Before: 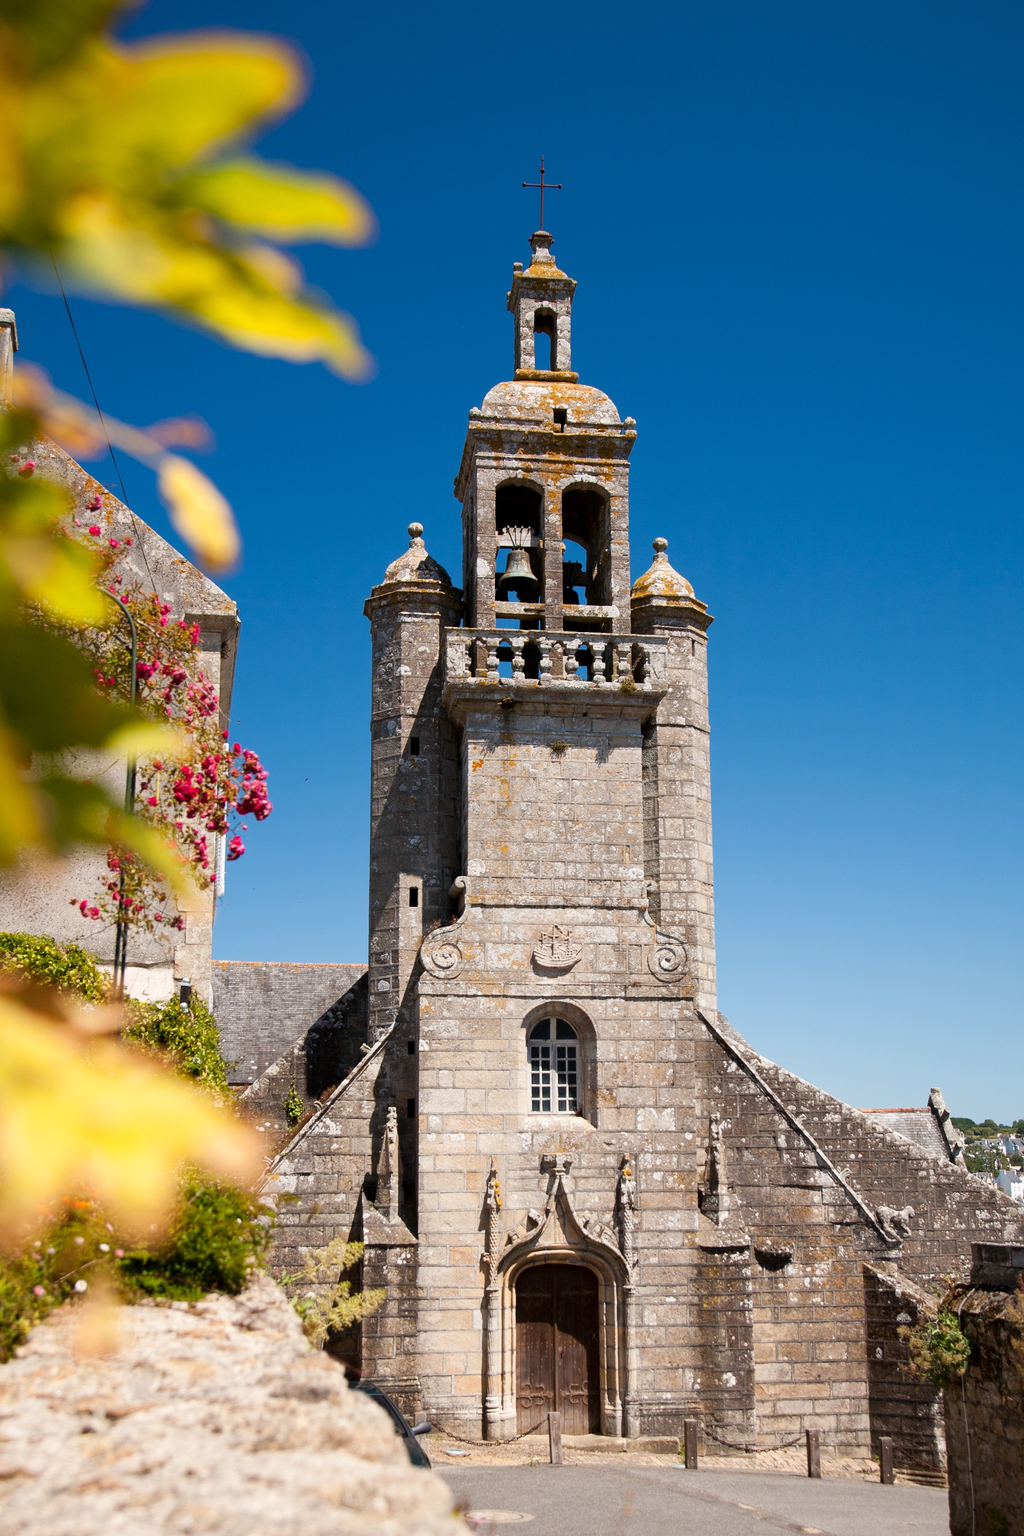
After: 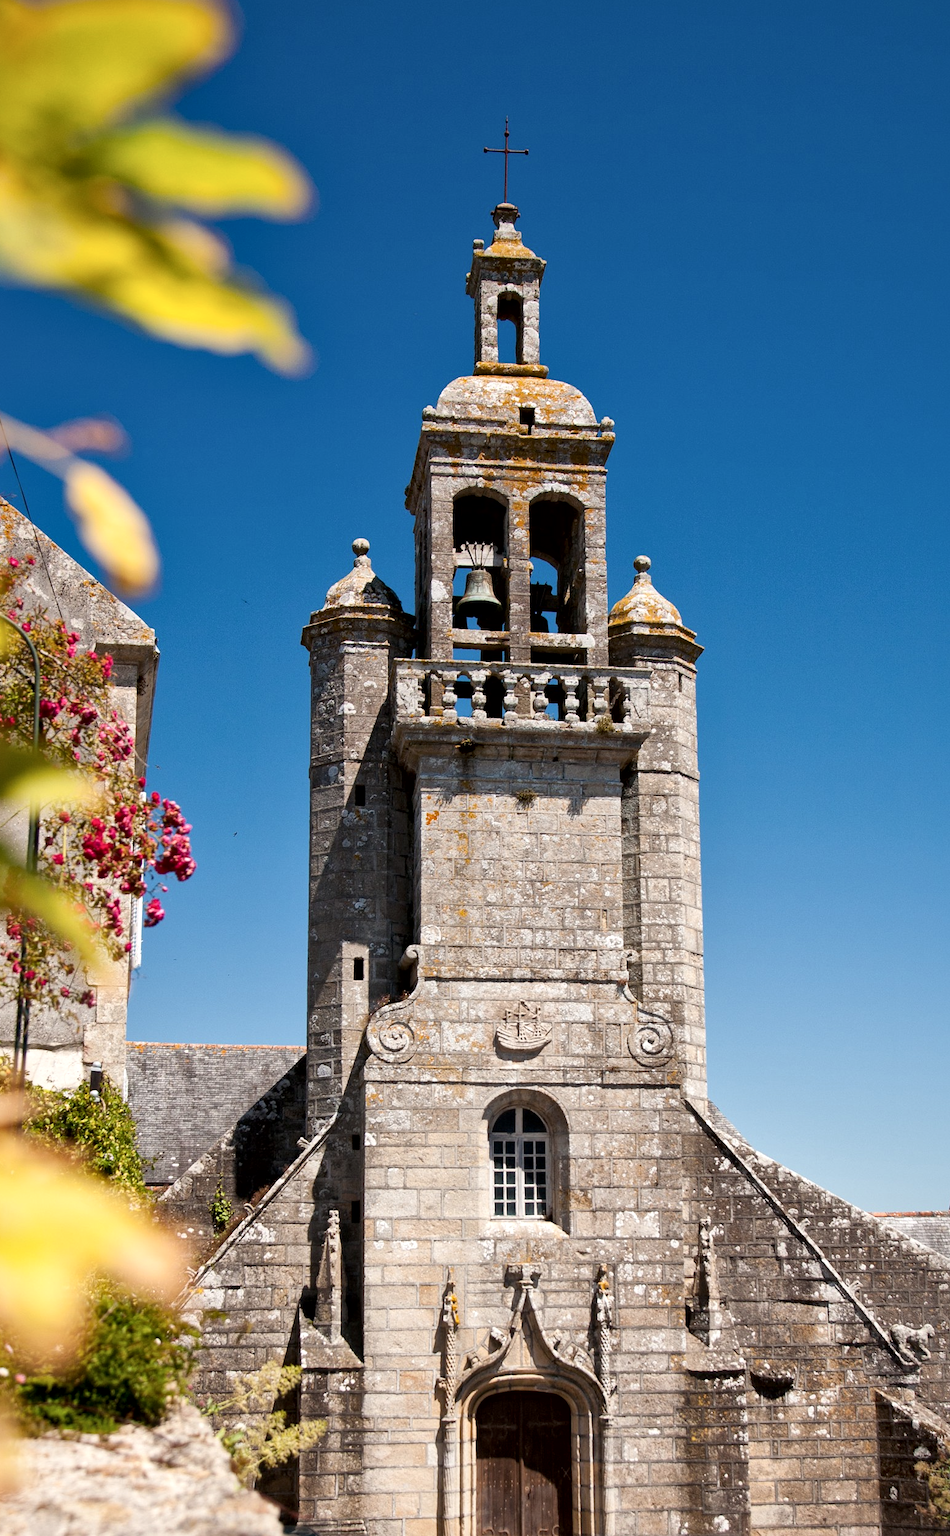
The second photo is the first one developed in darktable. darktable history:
local contrast: mode bilateral grid, contrast 21, coarseness 50, detail 150%, midtone range 0.2
crop: left 9.969%, top 3.562%, right 9.263%, bottom 9.451%
contrast brightness saturation: saturation -0.057
